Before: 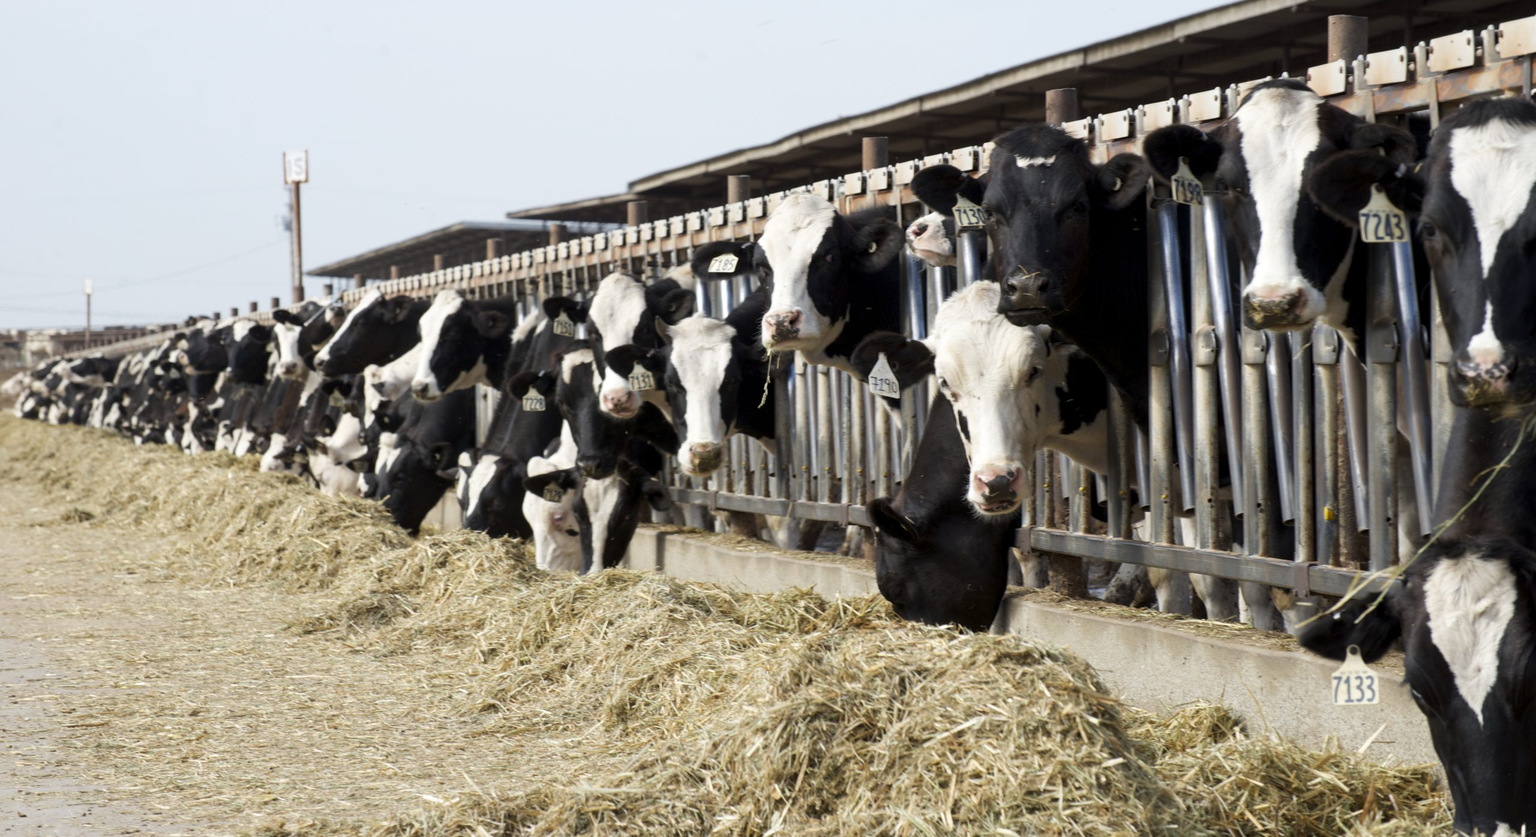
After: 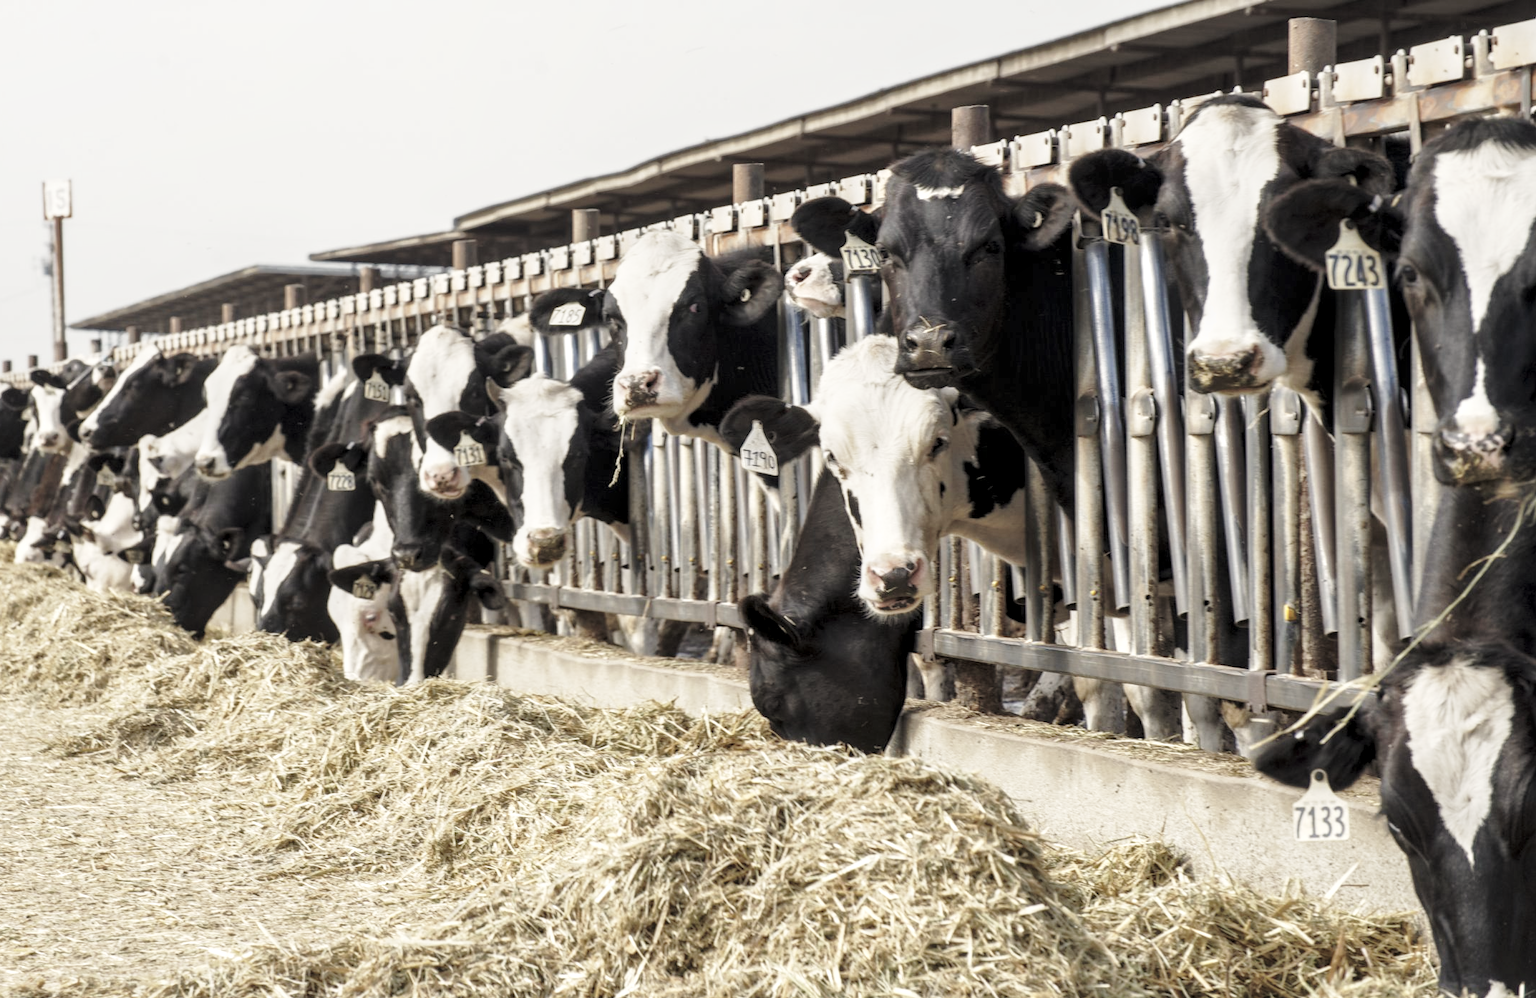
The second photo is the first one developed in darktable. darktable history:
crop: left 16.145%
local contrast: detail 130%
color correction: saturation 0.57
white balance: red 1.045, blue 0.932
shadows and highlights: on, module defaults
base curve: curves: ch0 [(0, 0) (0.028, 0.03) (0.121, 0.232) (0.46, 0.748) (0.859, 0.968) (1, 1)], preserve colors none
contrast brightness saturation: contrast 0.05, brightness 0.06, saturation 0.01
